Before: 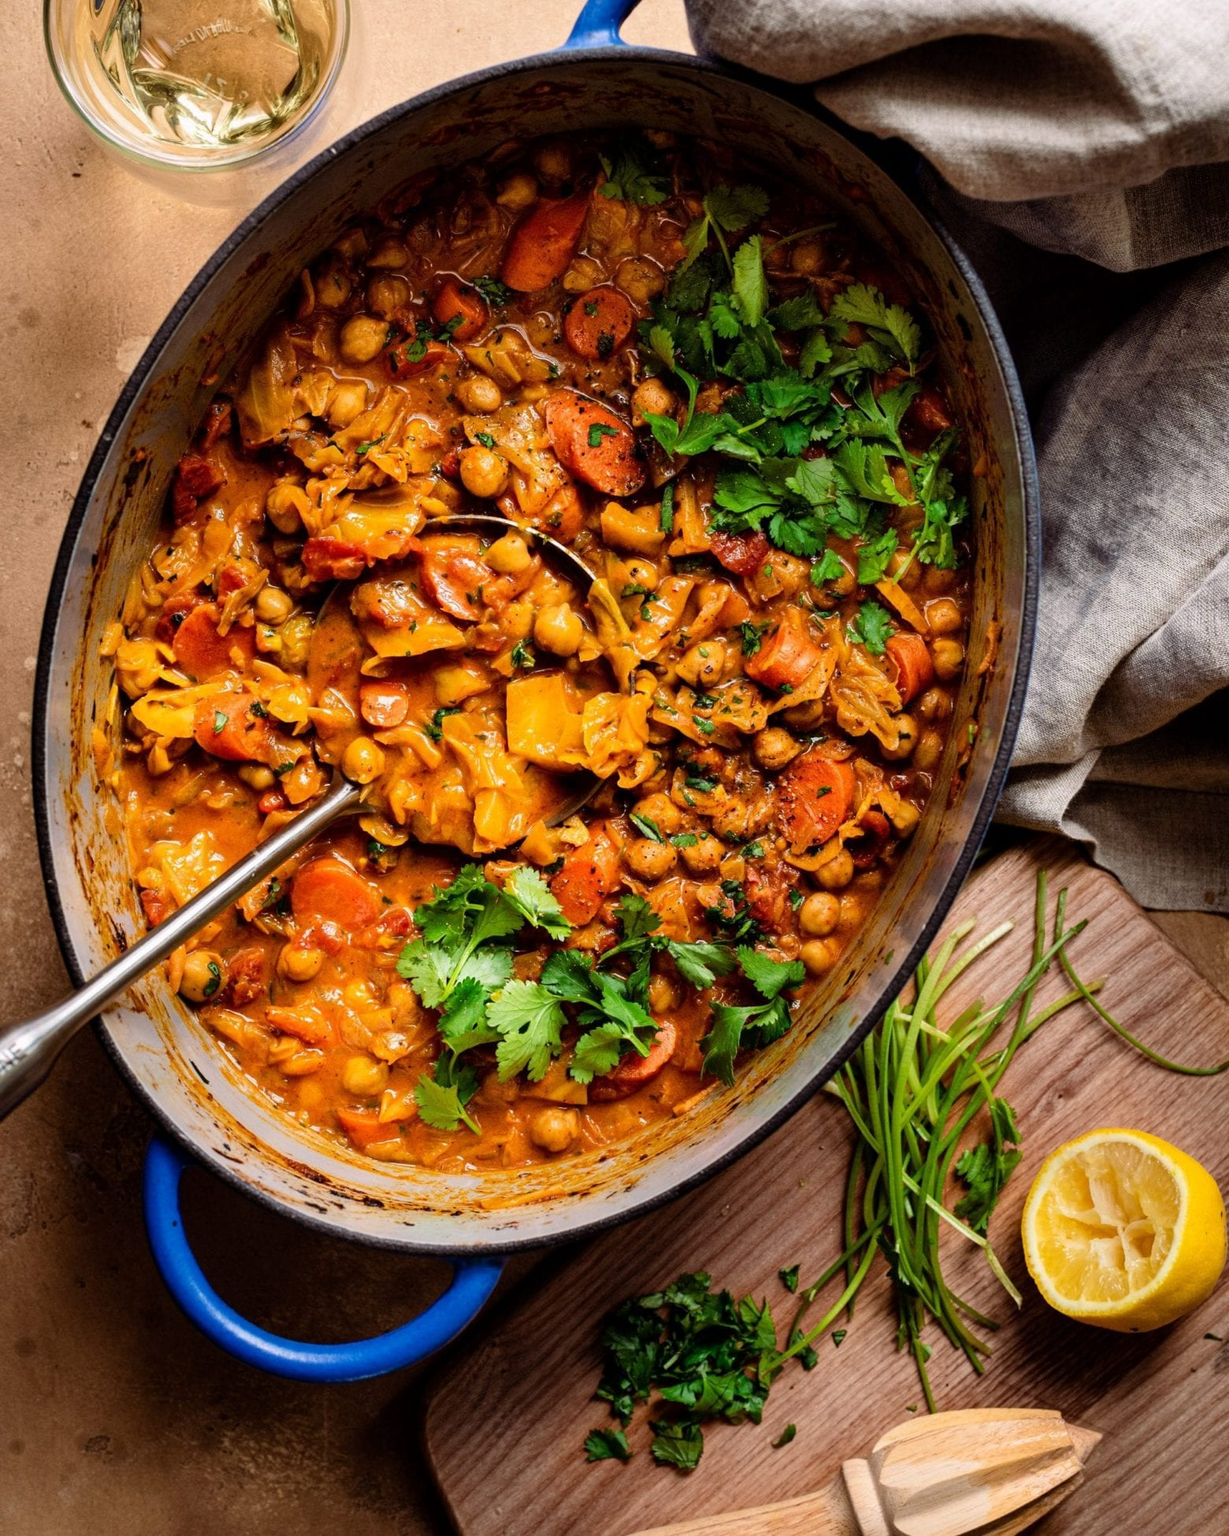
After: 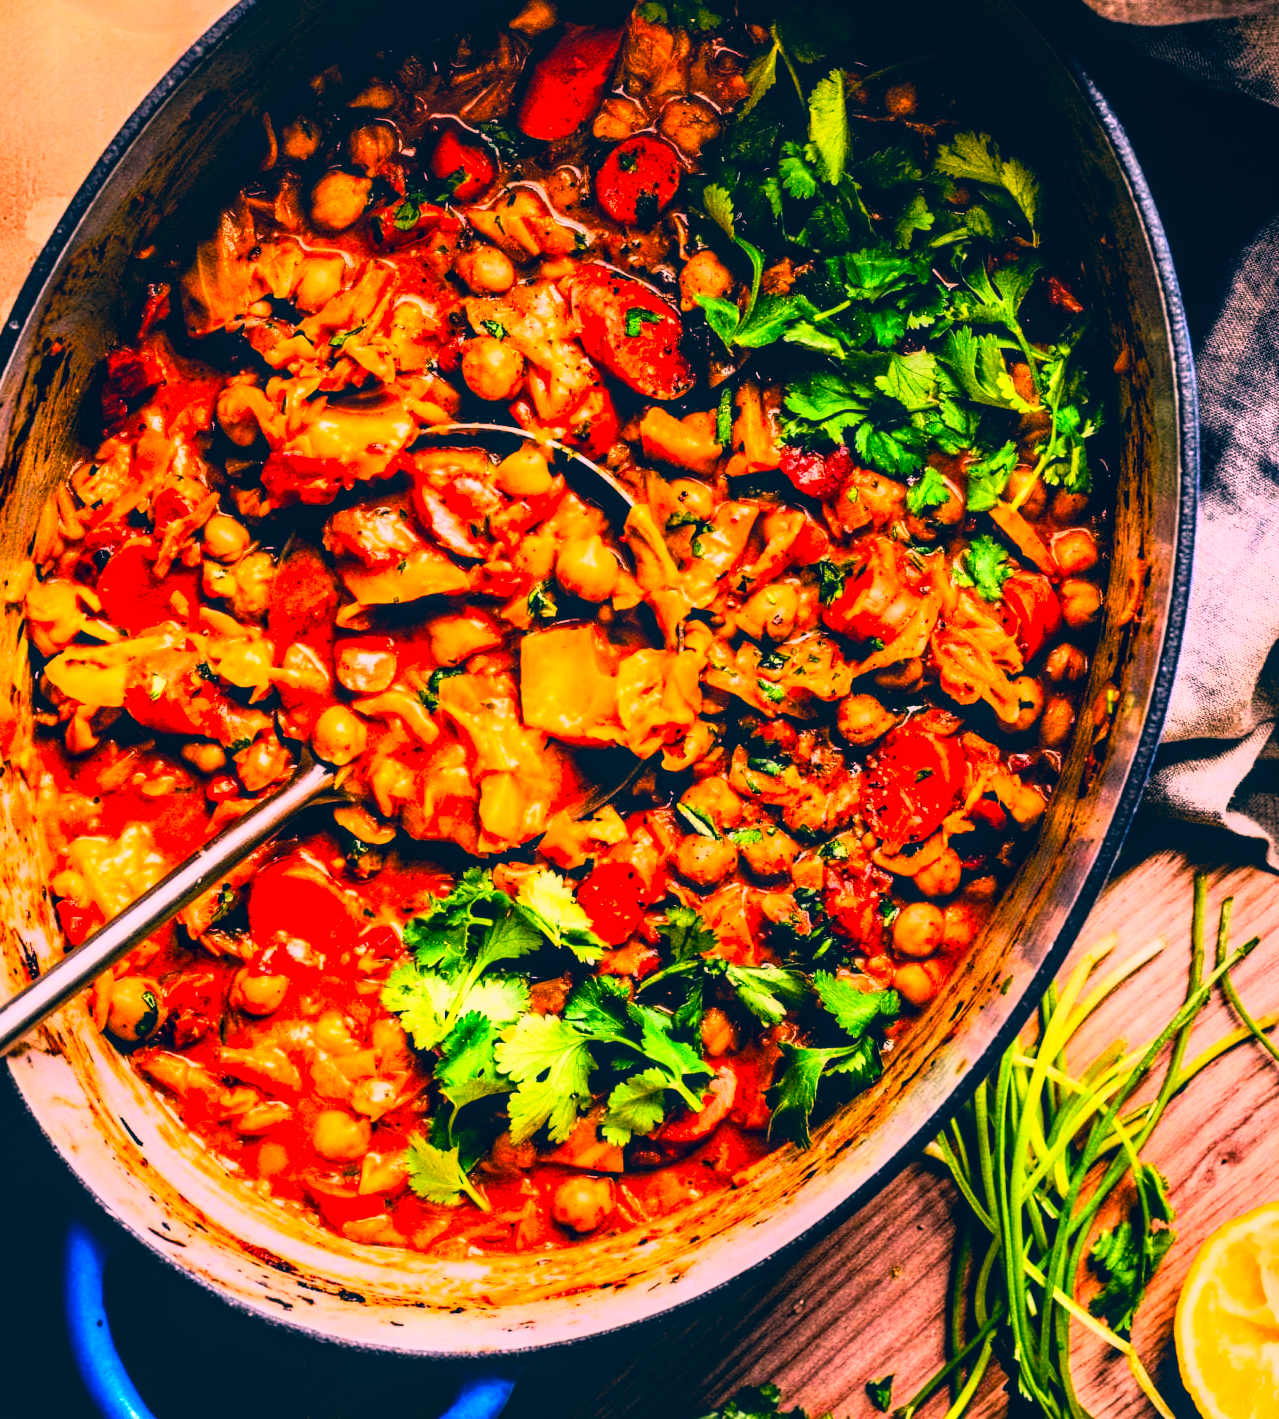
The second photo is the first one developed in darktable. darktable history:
crop: left 7.856%, top 11.836%, right 10.12%, bottom 15.387%
rgb curve: curves: ch0 [(0, 0) (0.21, 0.15) (0.24, 0.21) (0.5, 0.75) (0.75, 0.96) (0.89, 0.99) (1, 1)]; ch1 [(0, 0.02) (0.21, 0.13) (0.25, 0.2) (0.5, 0.67) (0.75, 0.9) (0.89, 0.97) (1, 1)]; ch2 [(0, 0.02) (0.21, 0.13) (0.25, 0.2) (0.5, 0.67) (0.75, 0.9) (0.89, 0.97) (1, 1)], compensate middle gray true
color balance rgb: shadows lift › chroma 1%, shadows lift › hue 28.8°, power › hue 60°, highlights gain › chroma 1%, highlights gain › hue 60°, global offset › luminance 0.25%, perceptual saturation grading › highlights -20%, perceptual saturation grading › shadows 20%, perceptual brilliance grading › highlights 10%, perceptual brilliance grading › shadows -5%, global vibrance 19.67%
local contrast: detail 130%
color correction: highlights a* 17.03, highlights b* 0.205, shadows a* -15.38, shadows b* -14.56, saturation 1.5
